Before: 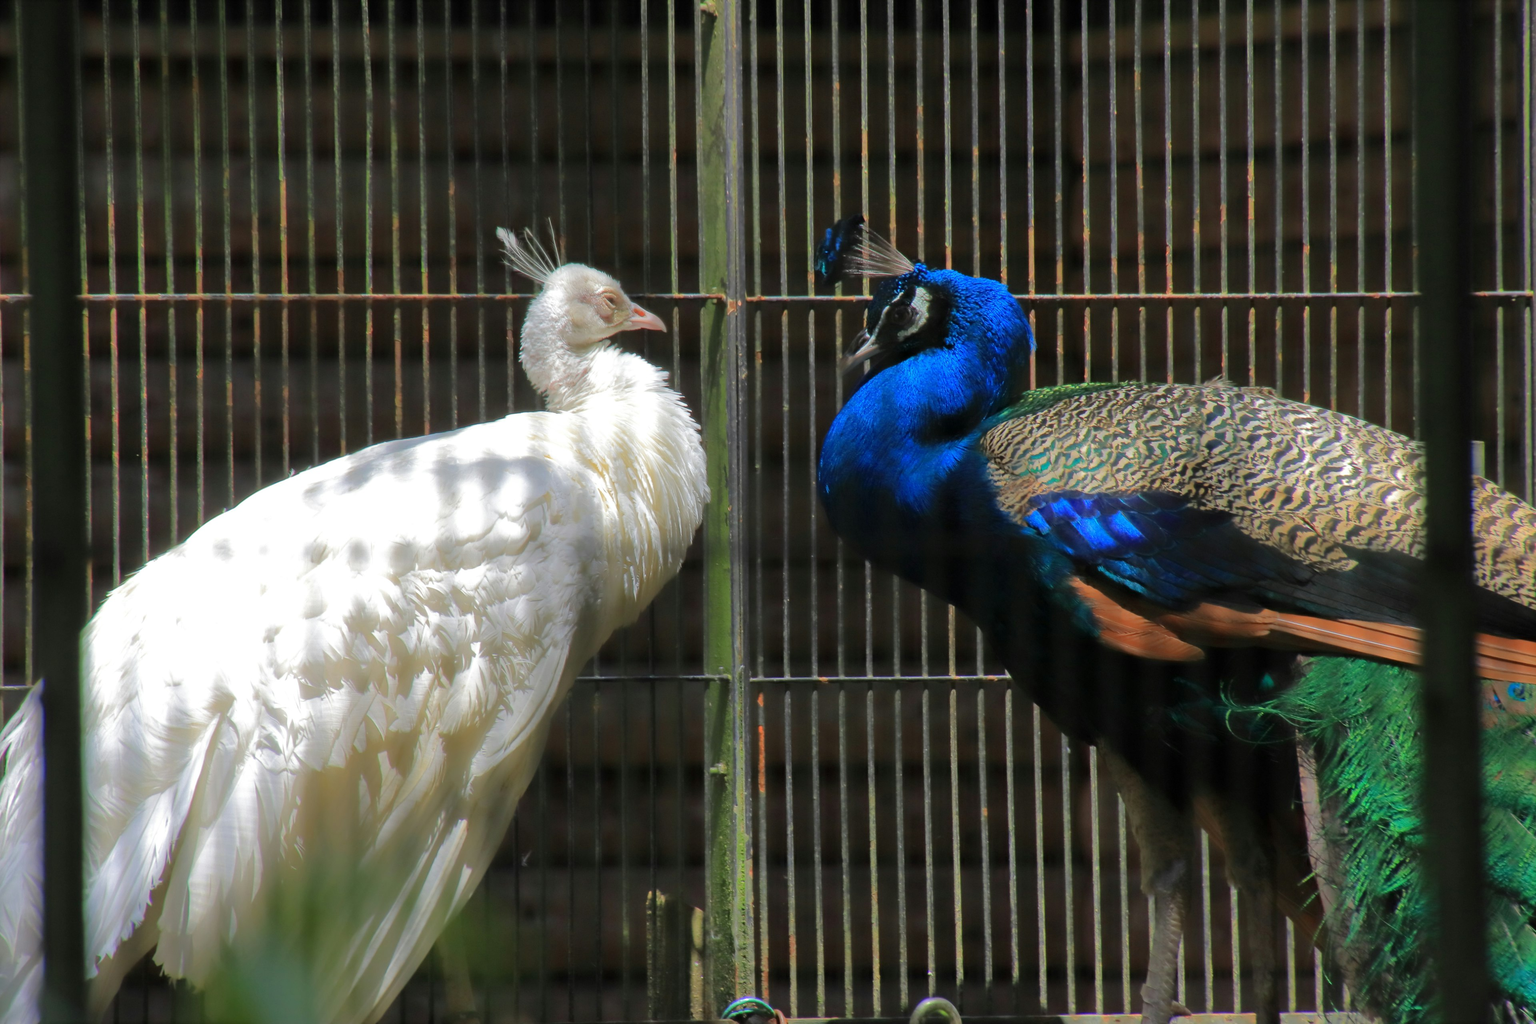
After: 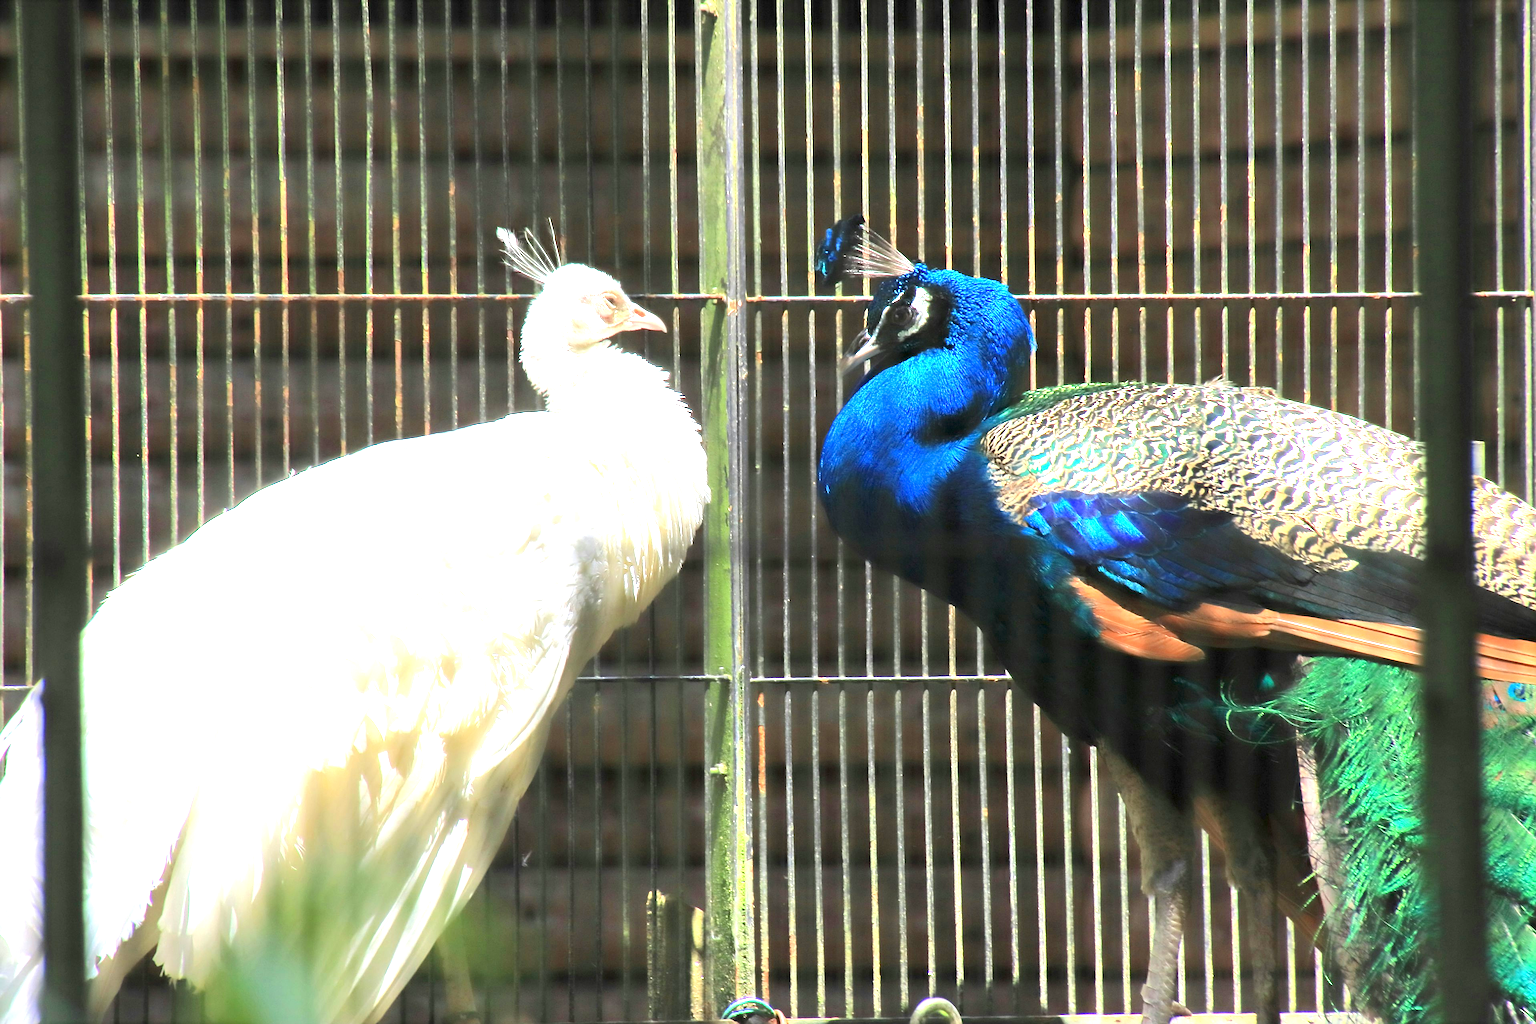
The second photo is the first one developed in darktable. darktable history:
exposure: black level correction 0, exposure 1.992 EV, compensate exposure bias true, compensate highlight preservation false
sharpen: on, module defaults
